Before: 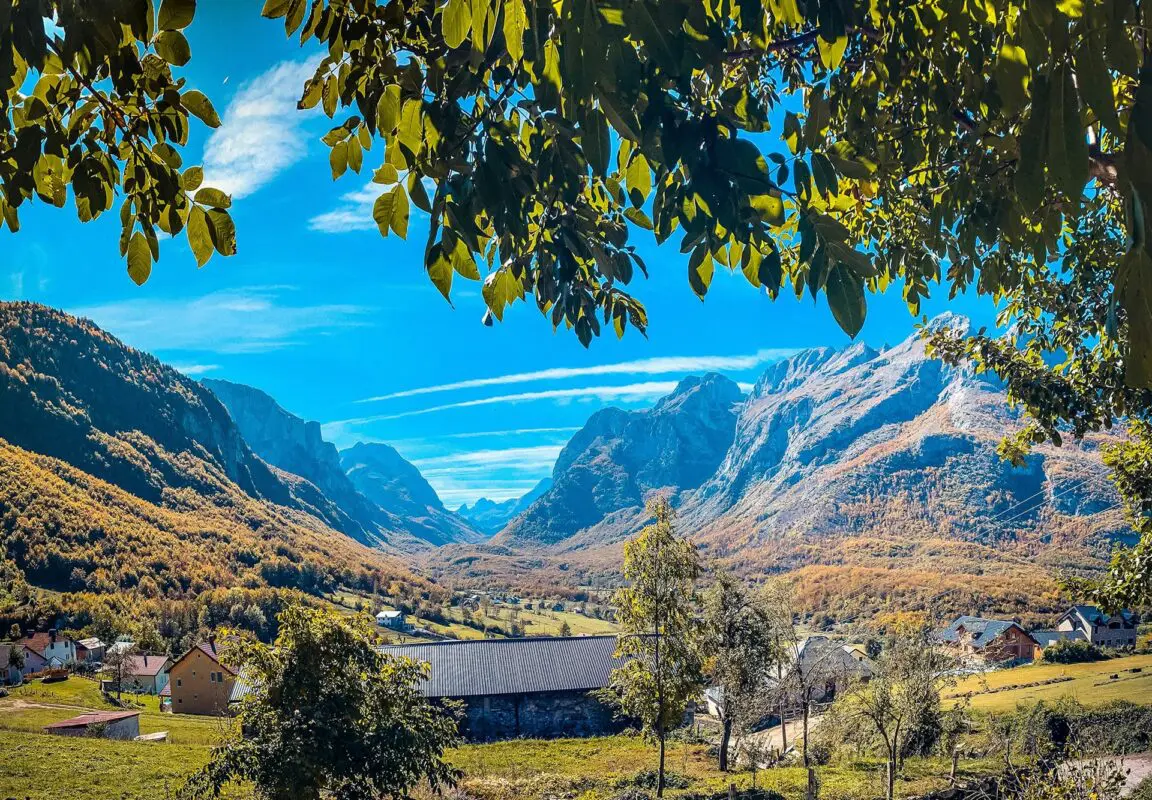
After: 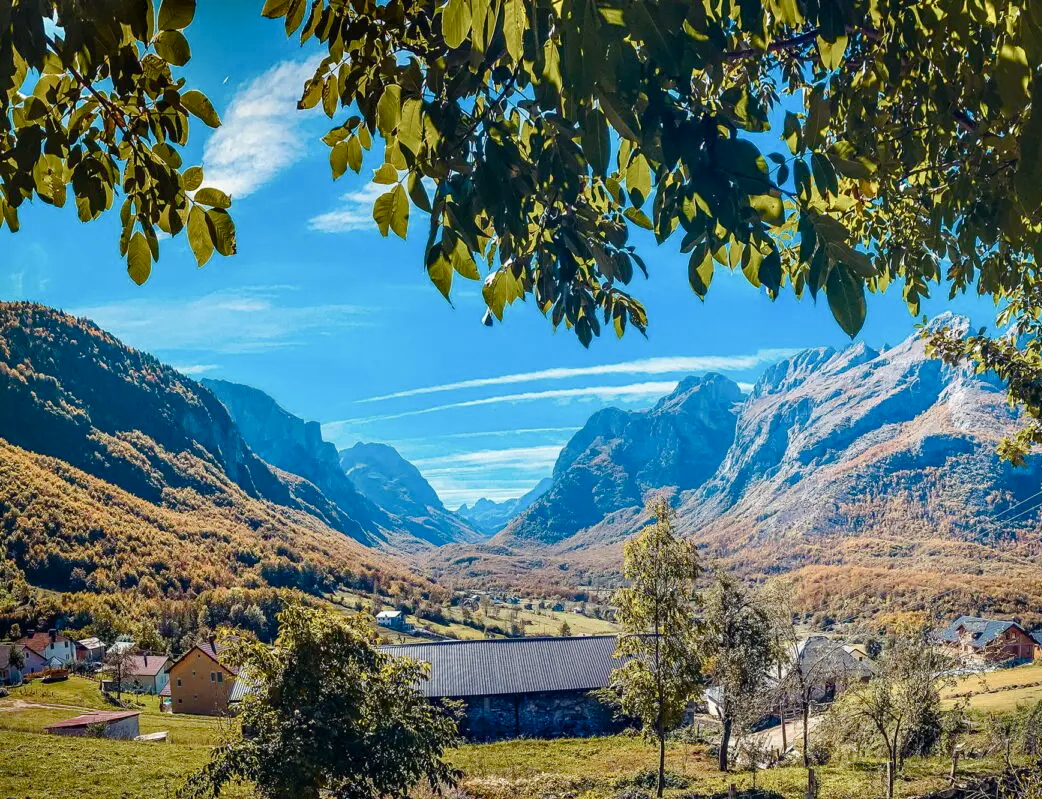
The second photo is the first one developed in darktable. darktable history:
color balance rgb: shadows lift › chroma 1.01%, shadows lift › hue 30.43°, perceptual saturation grading › global saturation 20%, perceptual saturation grading › highlights -49.162%, perceptual saturation grading › shadows 24.554%
crop: right 9.509%, bottom 0.02%
